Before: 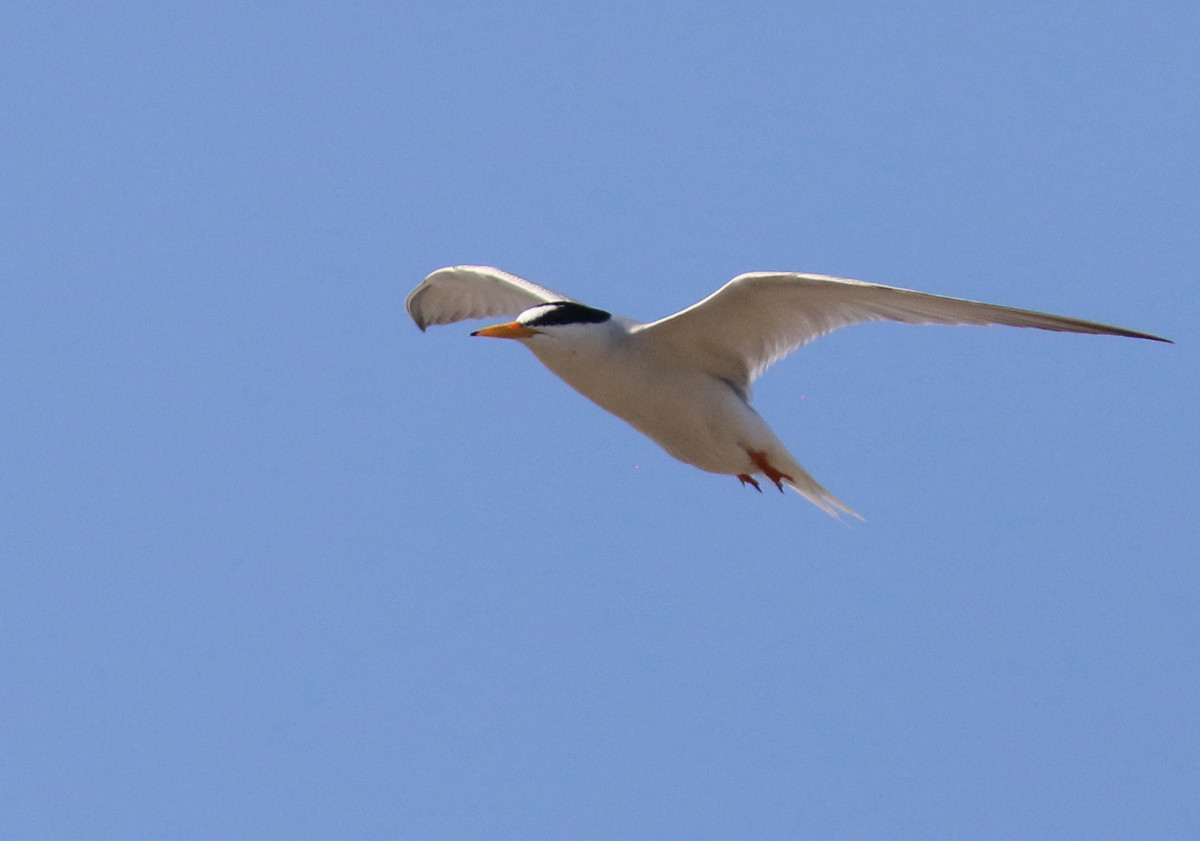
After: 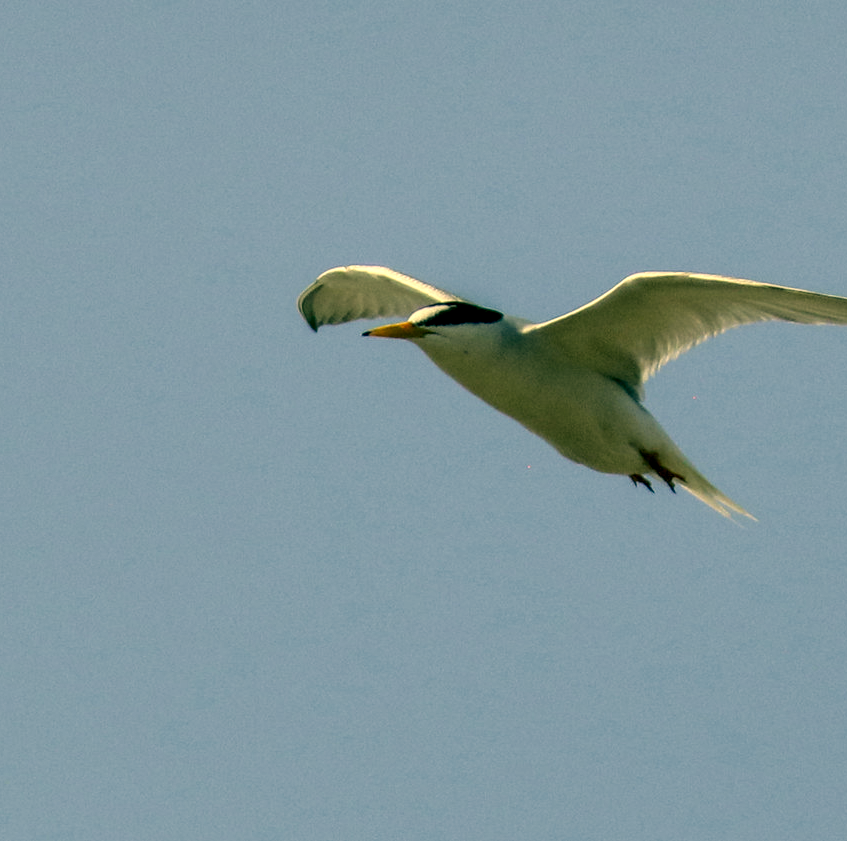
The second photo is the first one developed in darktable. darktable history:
color correction: highlights a* 5.67, highlights b* 33.78, shadows a* -26.21, shadows b* 3.83
local contrast: highlights 22%, shadows 71%, detail 170%
crop and rotate: left 9.047%, right 20.312%
